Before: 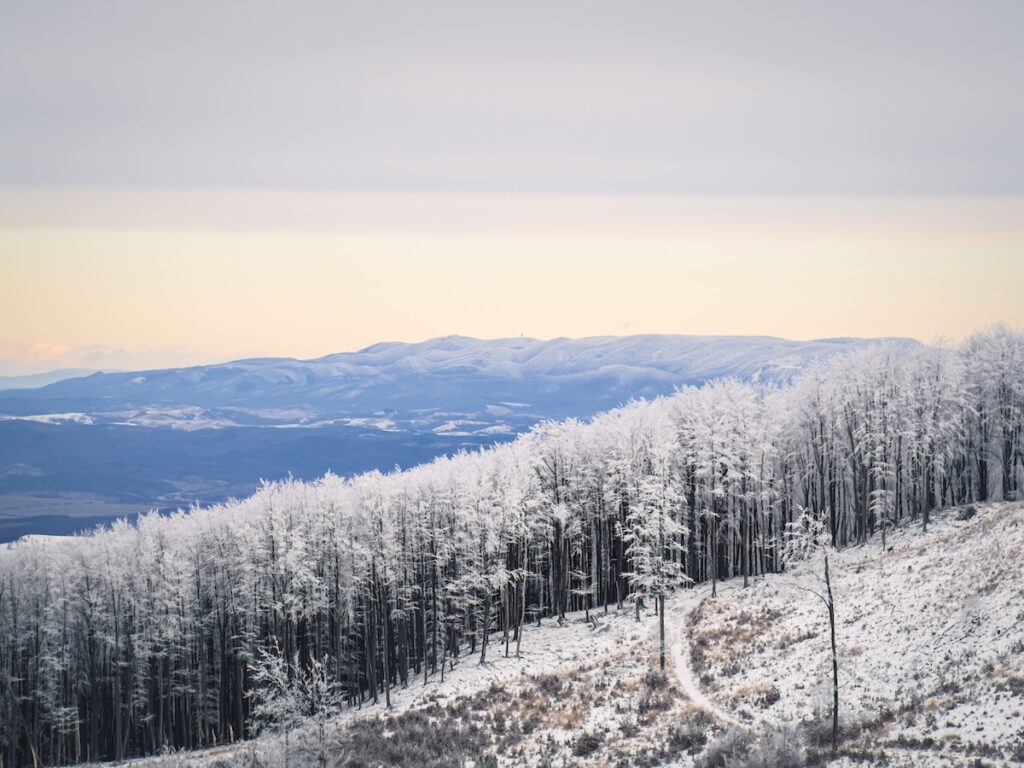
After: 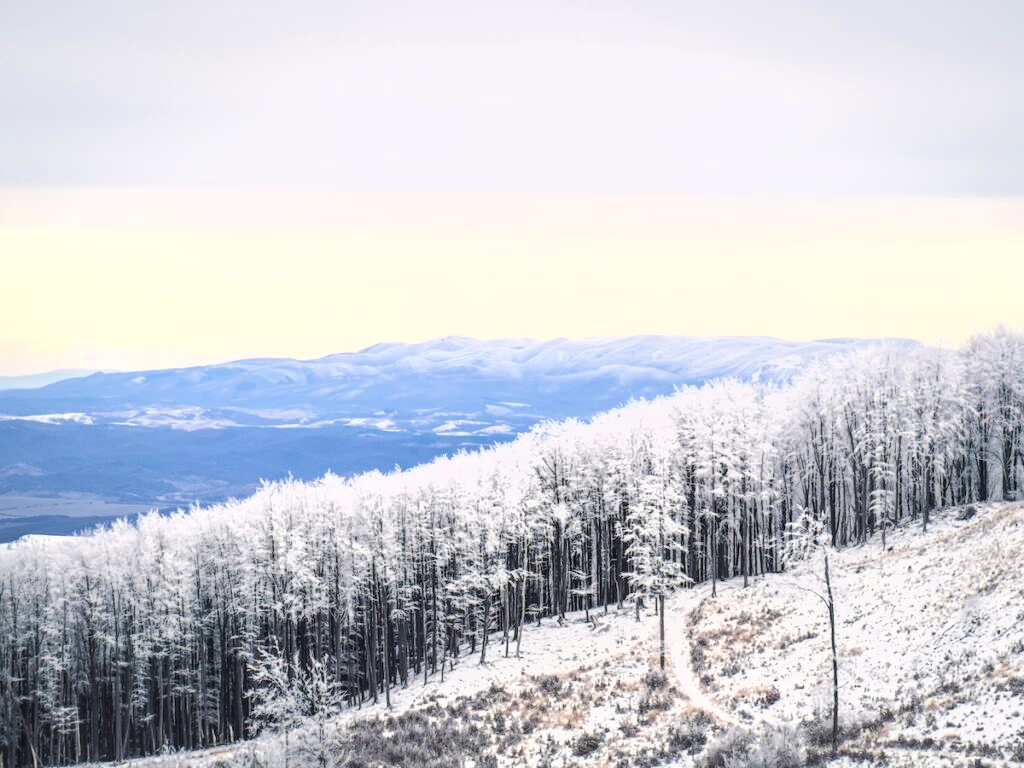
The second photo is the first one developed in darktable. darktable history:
tone curve: curves: ch0 [(0, 0) (0.55, 0.716) (0.841, 0.969)]
local contrast: on, module defaults
